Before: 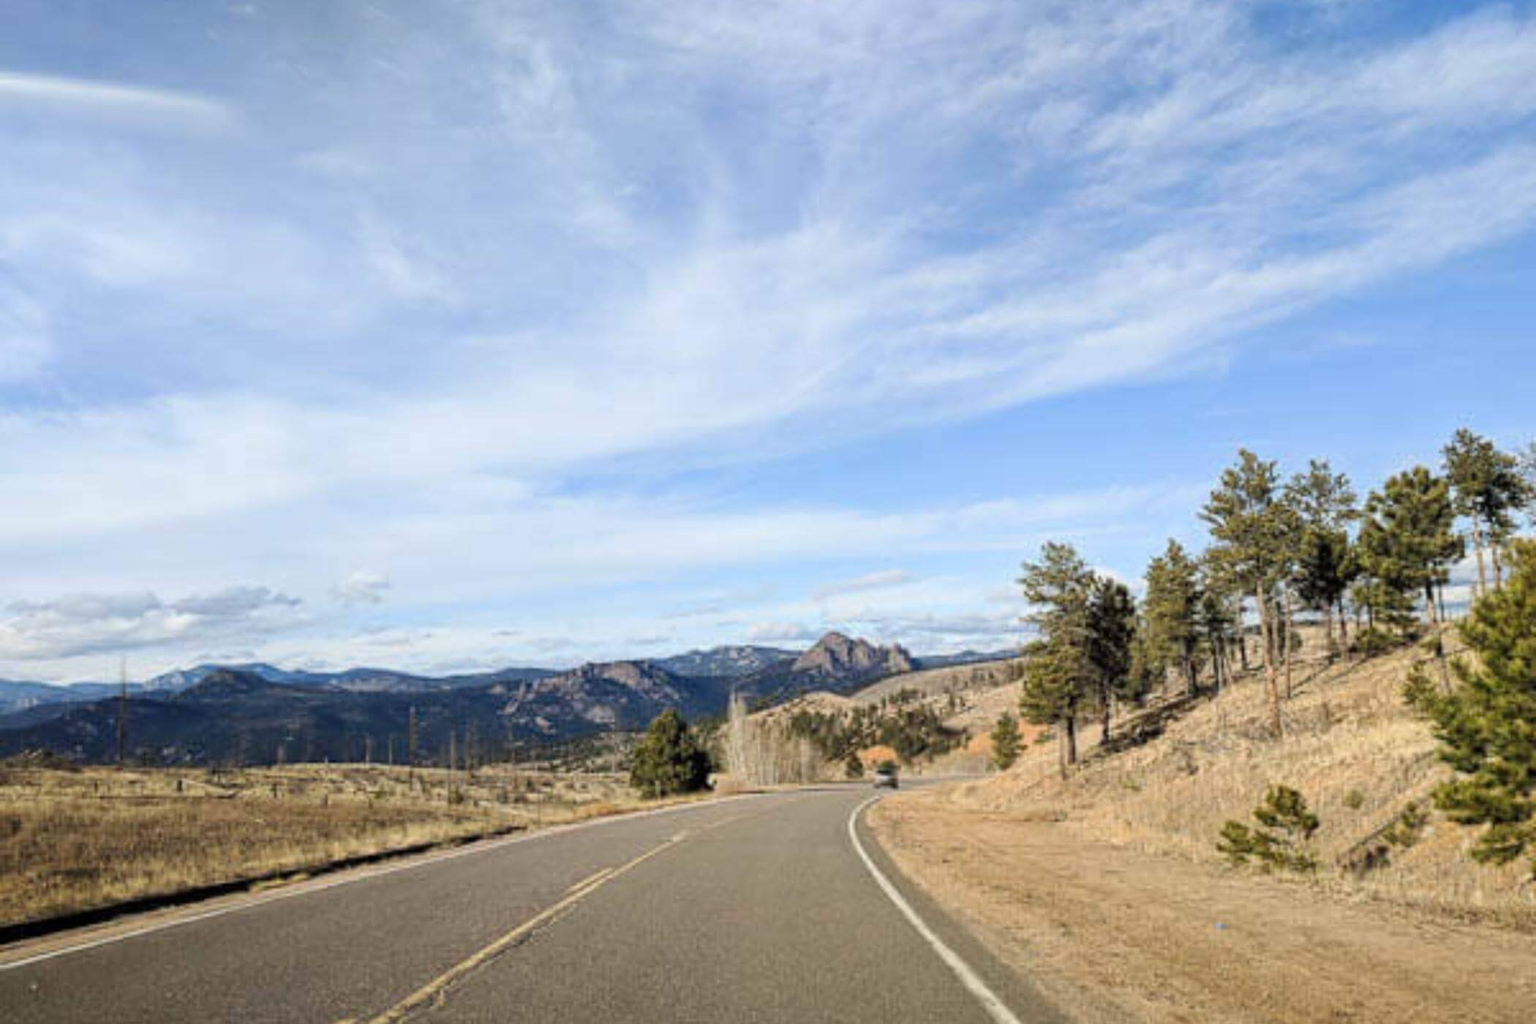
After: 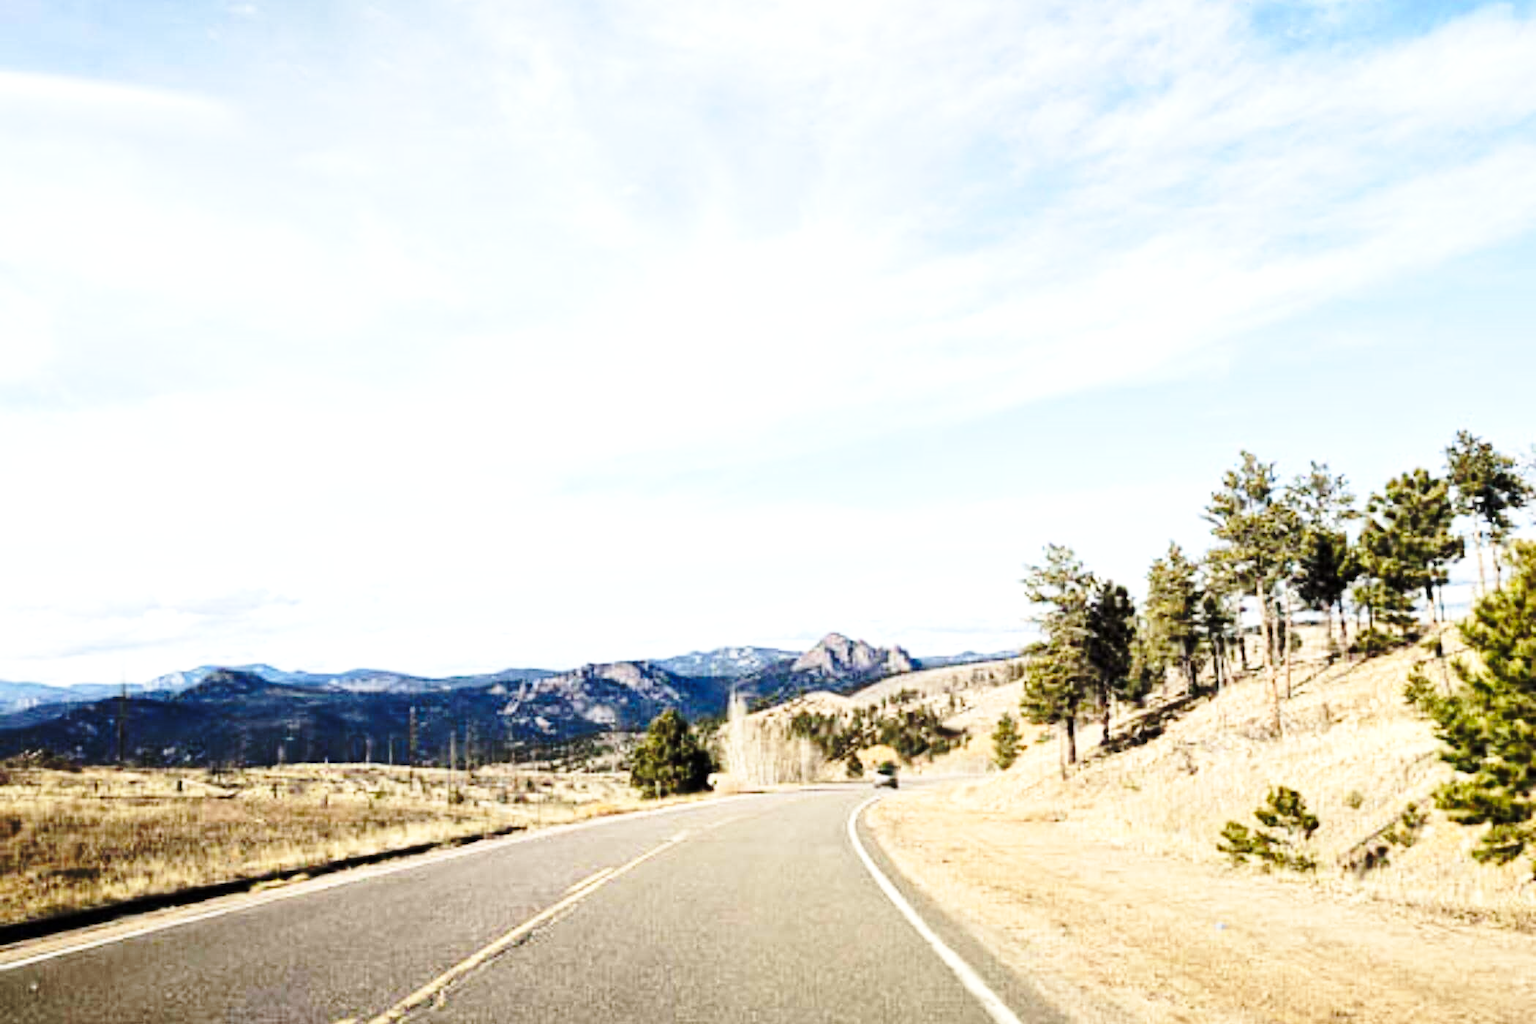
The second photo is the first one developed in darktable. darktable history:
base curve: curves: ch0 [(0, 0) (0.032, 0.037) (0.105, 0.228) (0.435, 0.76) (0.856, 0.983) (1, 1)], preserve colors none
tone equalizer: -8 EV -0.75 EV, -7 EV -0.7 EV, -6 EV -0.6 EV, -5 EV -0.4 EV, -3 EV 0.4 EV, -2 EV 0.6 EV, -1 EV 0.7 EV, +0 EV 0.75 EV, edges refinement/feathering 500, mask exposure compensation -1.57 EV, preserve details no
